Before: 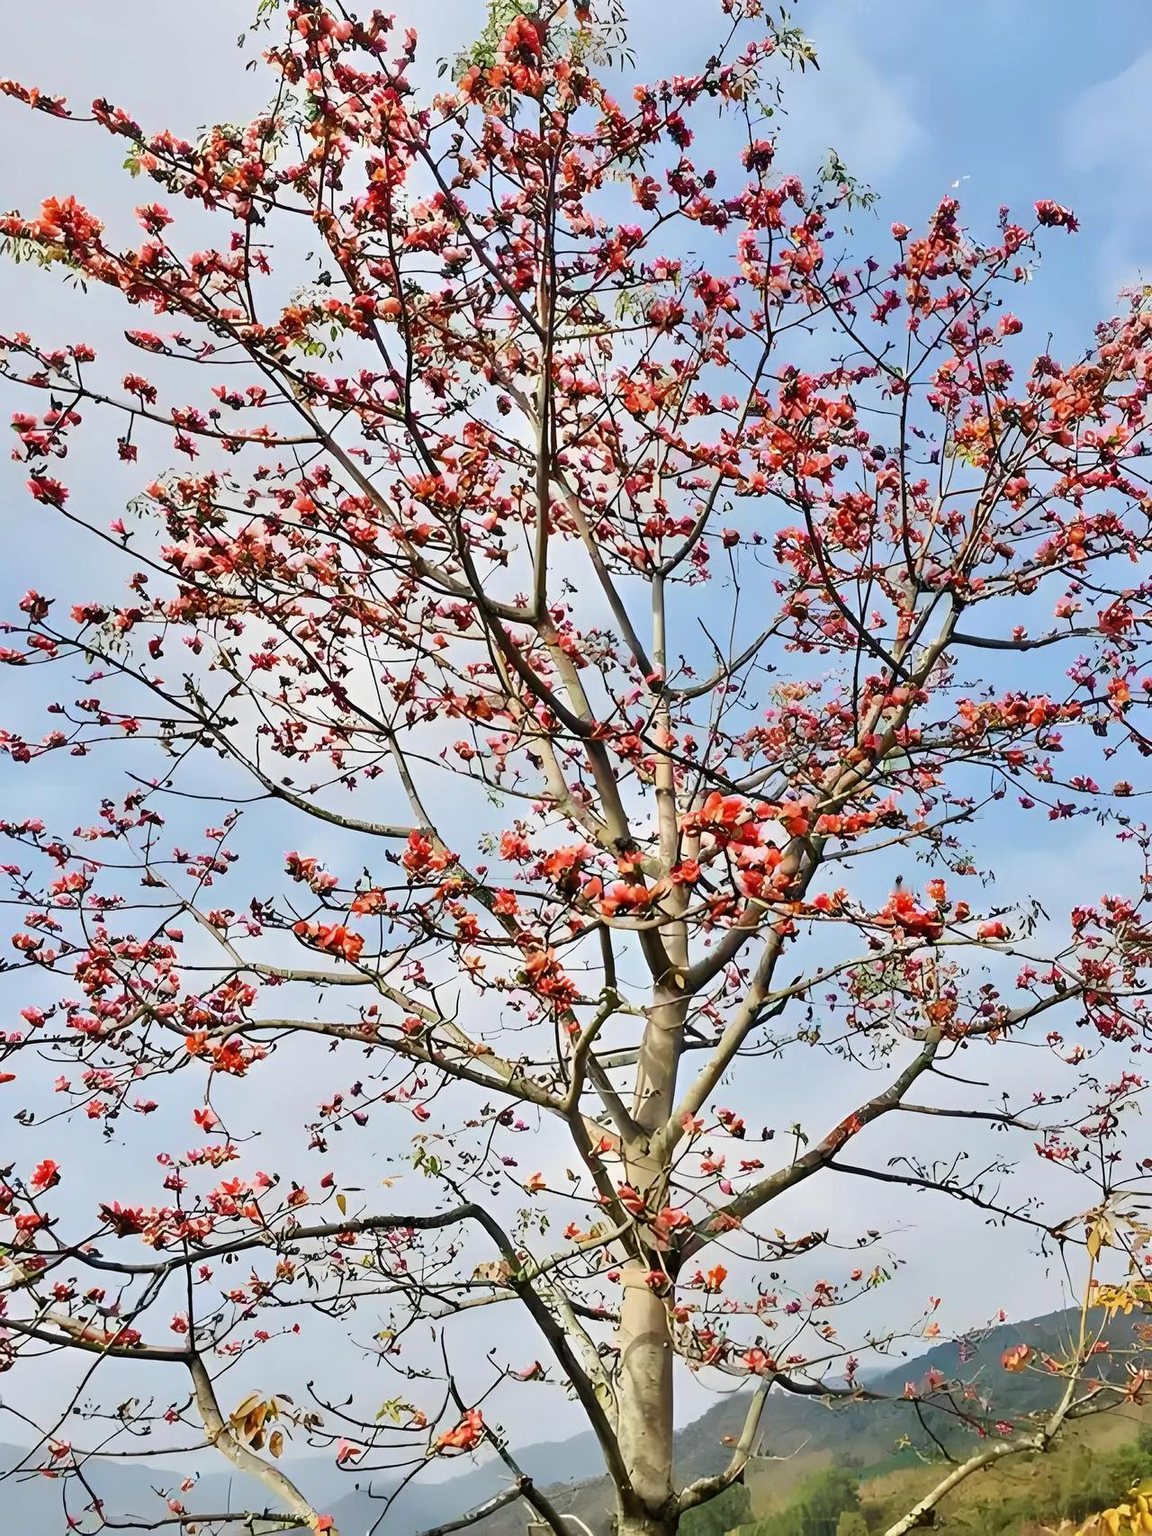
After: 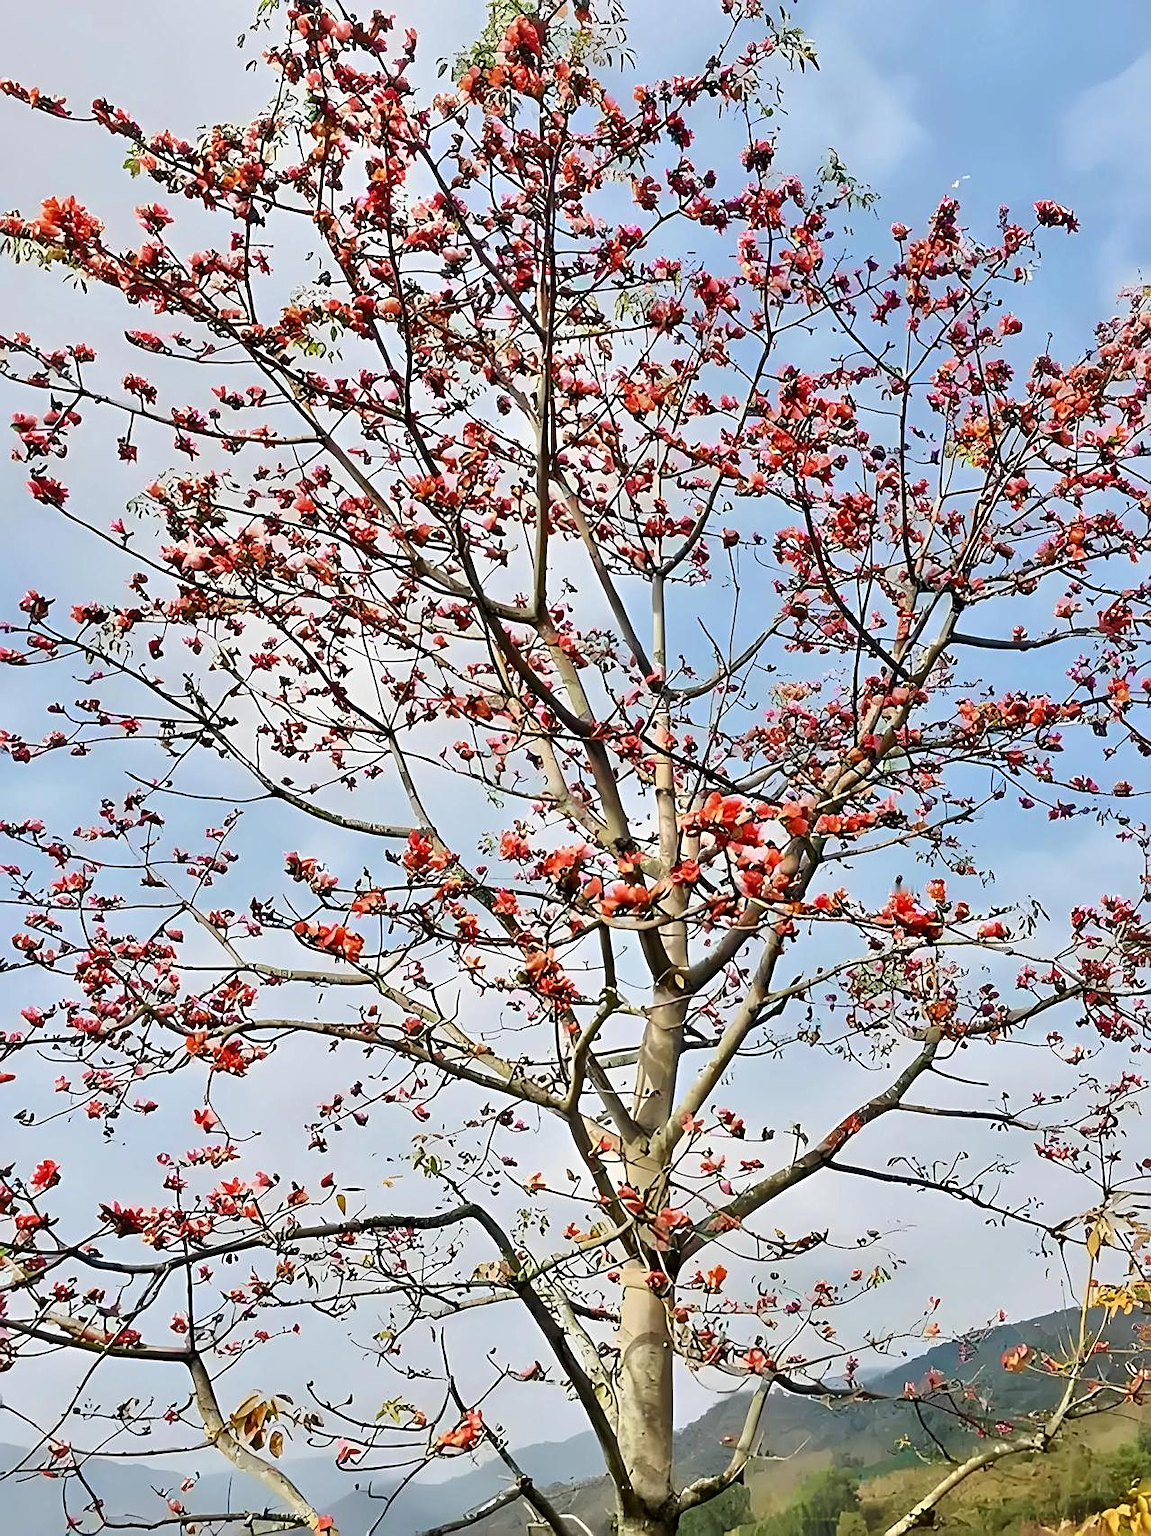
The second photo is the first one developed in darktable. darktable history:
sharpen: on, module defaults
local contrast: mode bilateral grid, contrast 19, coarseness 51, detail 120%, midtone range 0.2
